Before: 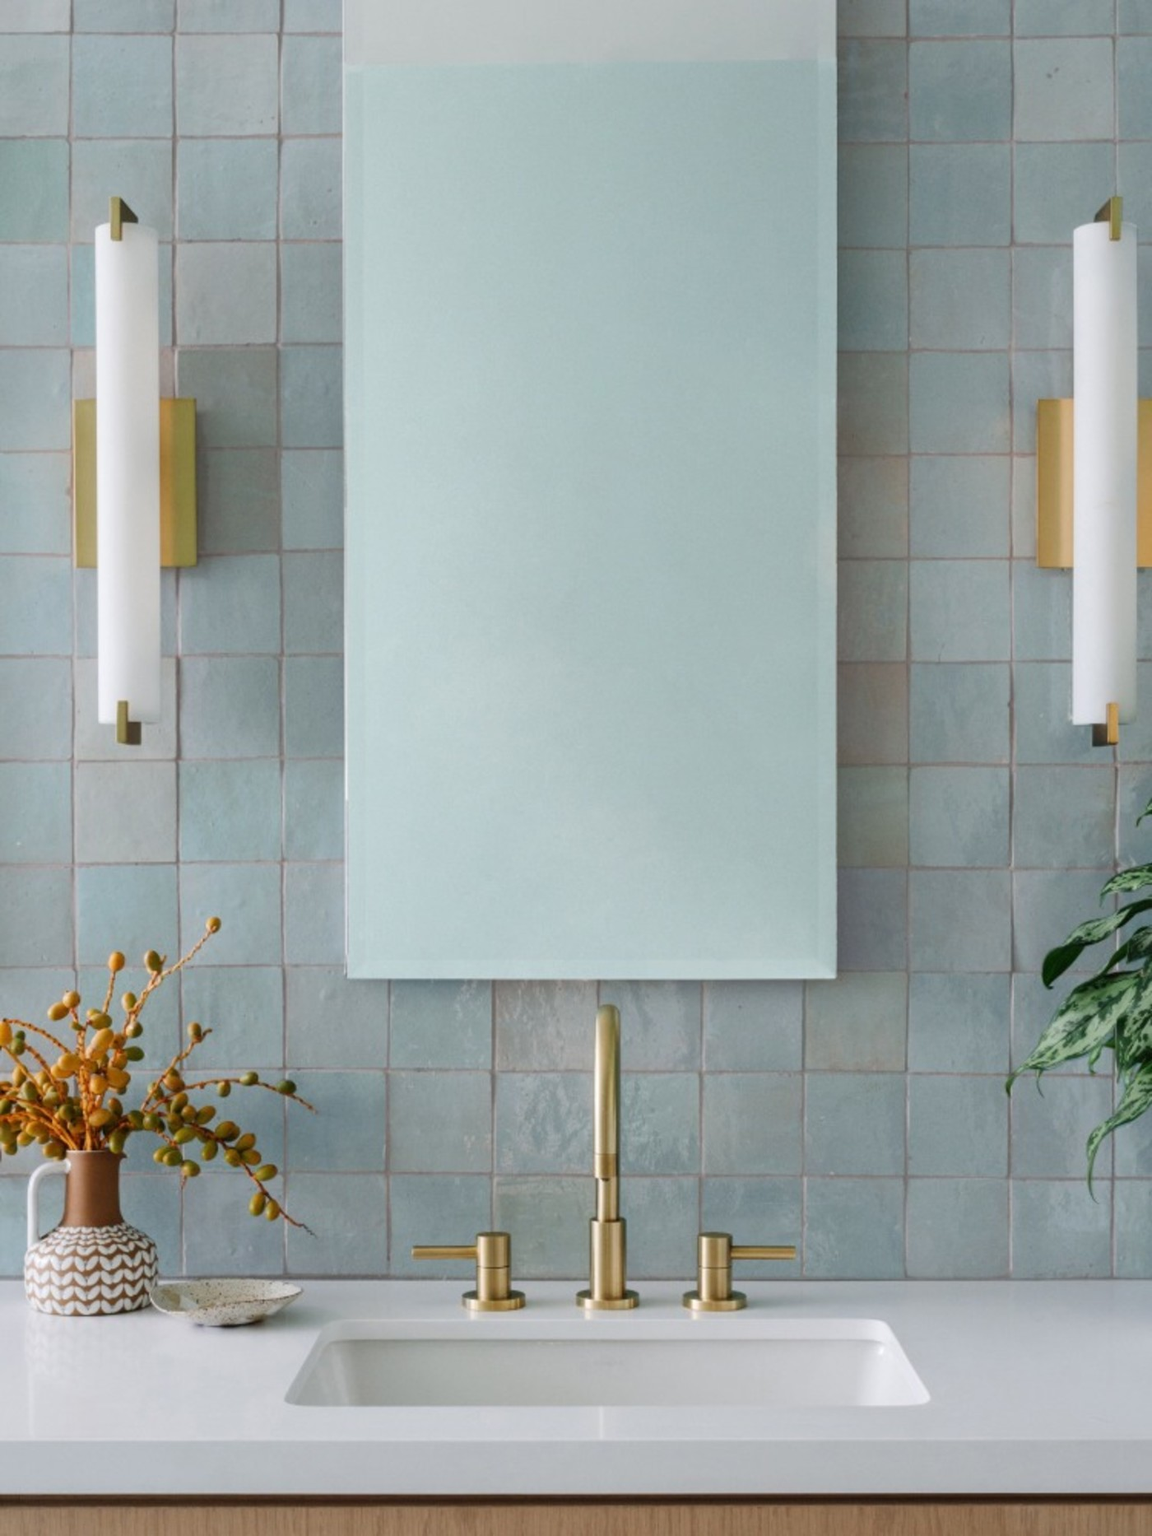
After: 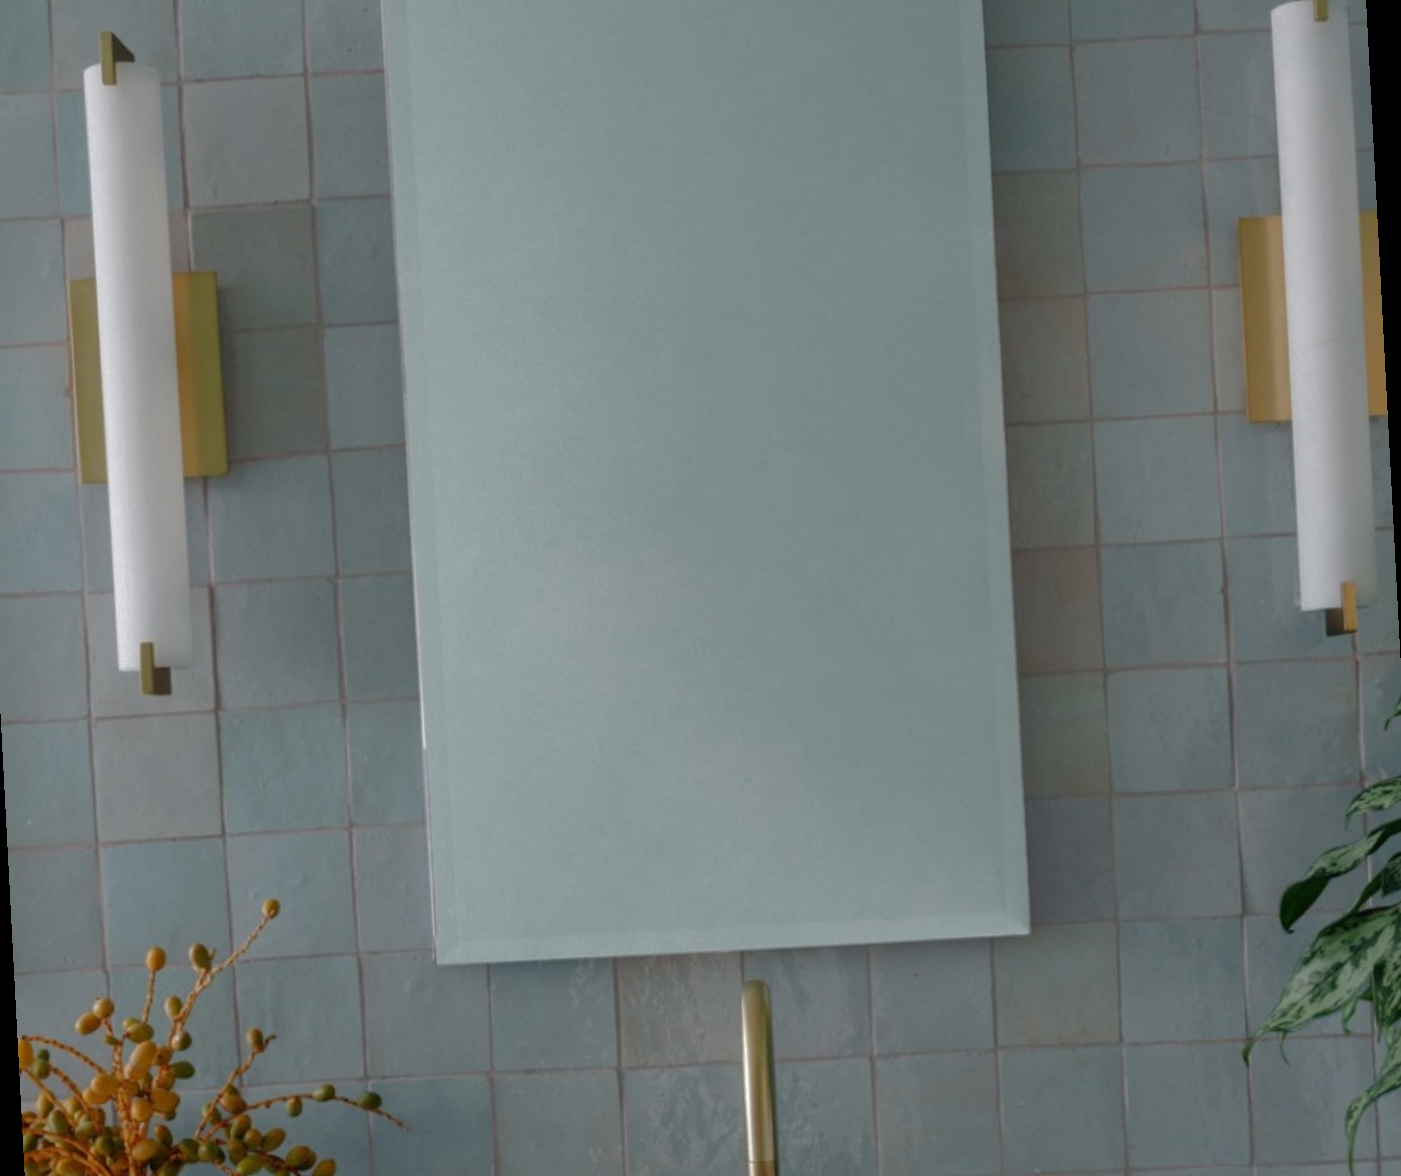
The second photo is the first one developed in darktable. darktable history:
rotate and perspective: rotation -3°, crop left 0.031, crop right 0.968, crop top 0.07, crop bottom 0.93
white balance: red 1, blue 1
crop and rotate: top 8.293%, bottom 20.996%
base curve: curves: ch0 [(0, 0) (0.826, 0.587) (1, 1)]
